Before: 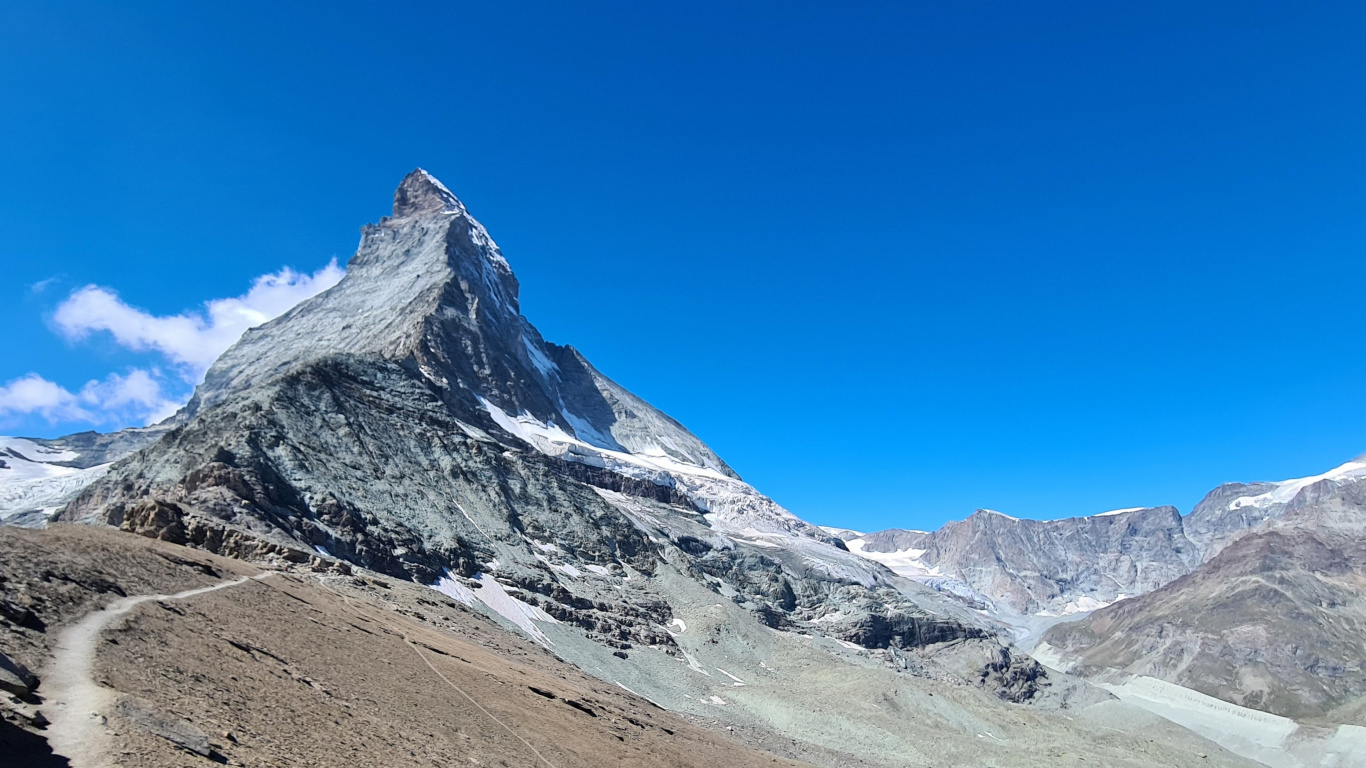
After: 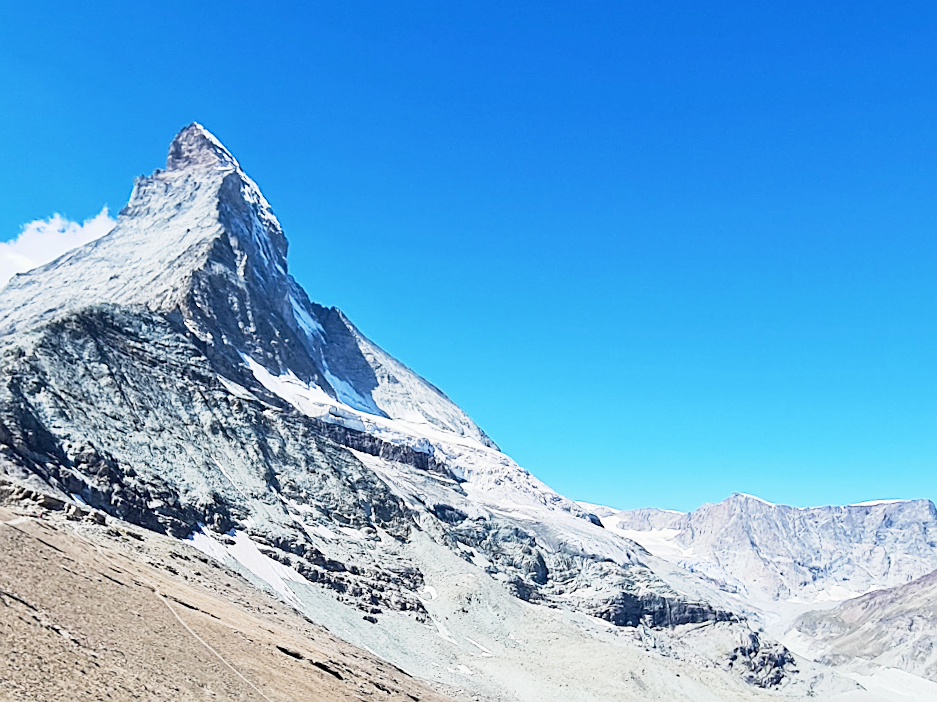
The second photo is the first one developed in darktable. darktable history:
crop and rotate: angle -3.03°, left 14.284%, top 0.036%, right 10.754%, bottom 0.047%
exposure: black level correction 0.001, exposure 0.499 EV, compensate highlight preservation false
base curve: curves: ch0 [(0, 0) (0.088, 0.125) (0.176, 0.251) (0.354, 0.501) (0.613, 0.749) (1, 0.877)], preserve colors none
sharpen: on, module defaults
